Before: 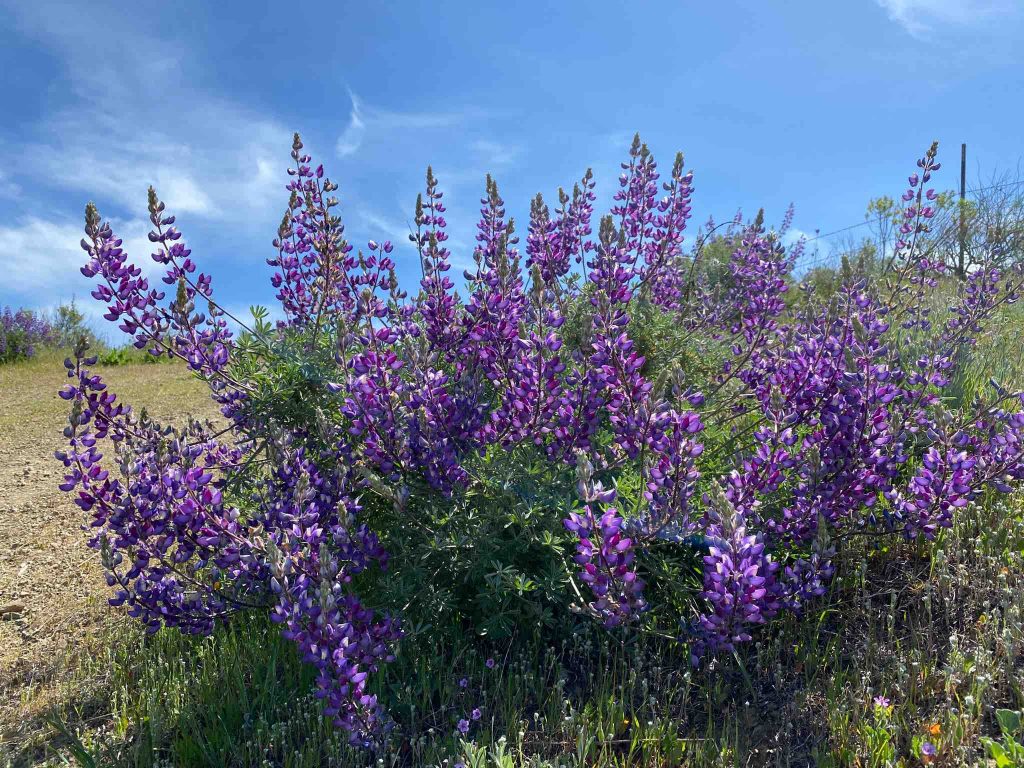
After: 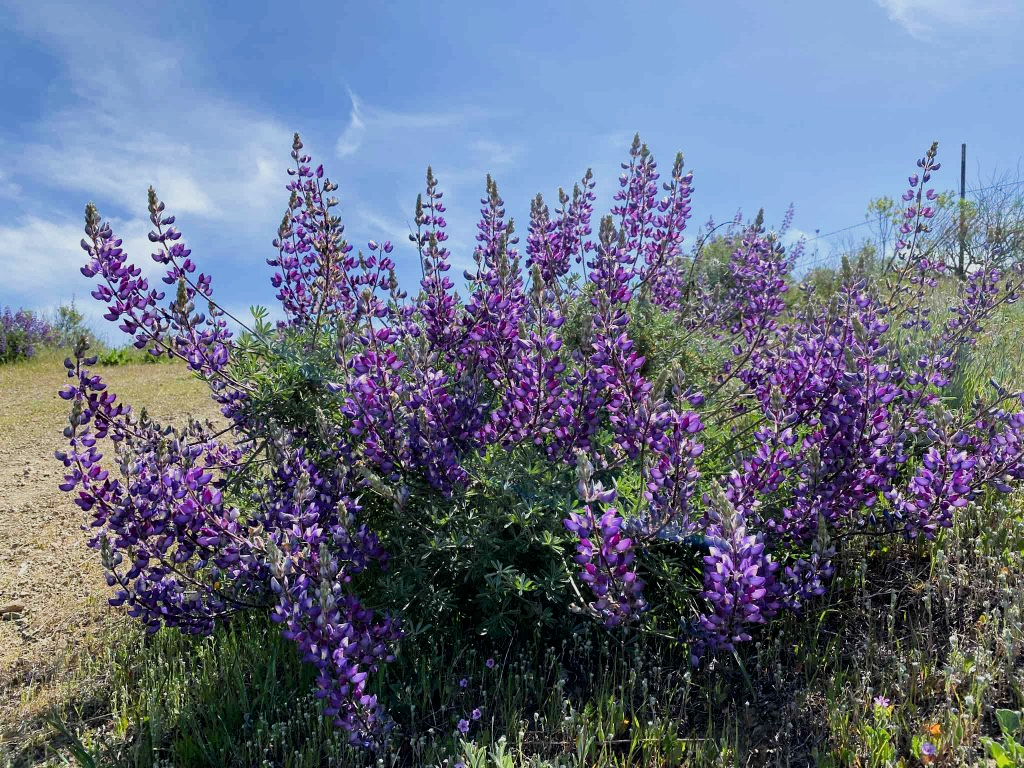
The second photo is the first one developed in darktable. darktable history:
filmic rgb: black relative exposure -7.65 EV, hardness 4.02, contrast 1.1, highlights saturation mix -30%
exposure: exposure 0.161 EV, compensate highlight preservation false
levels: levels [0, 0.492, 0.984]
